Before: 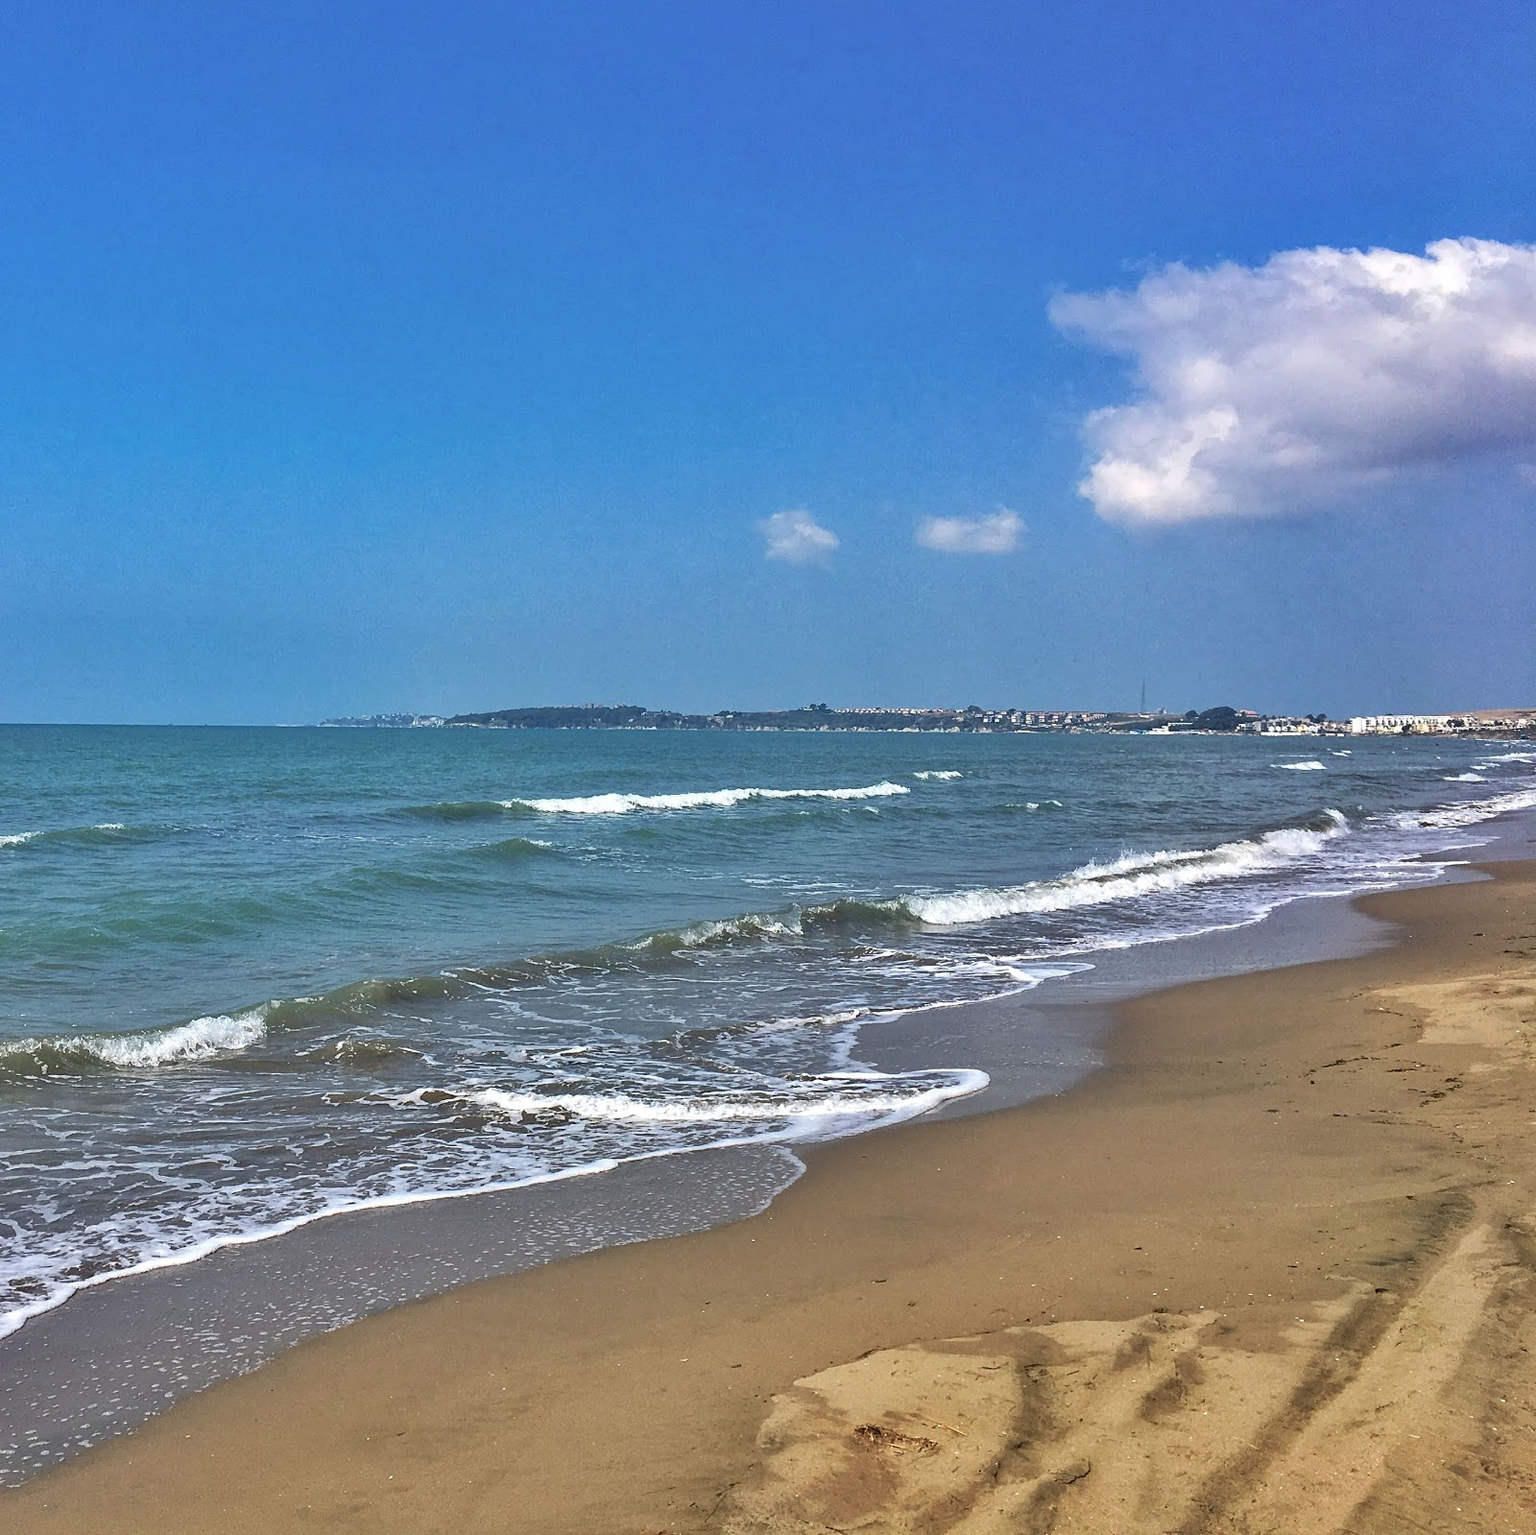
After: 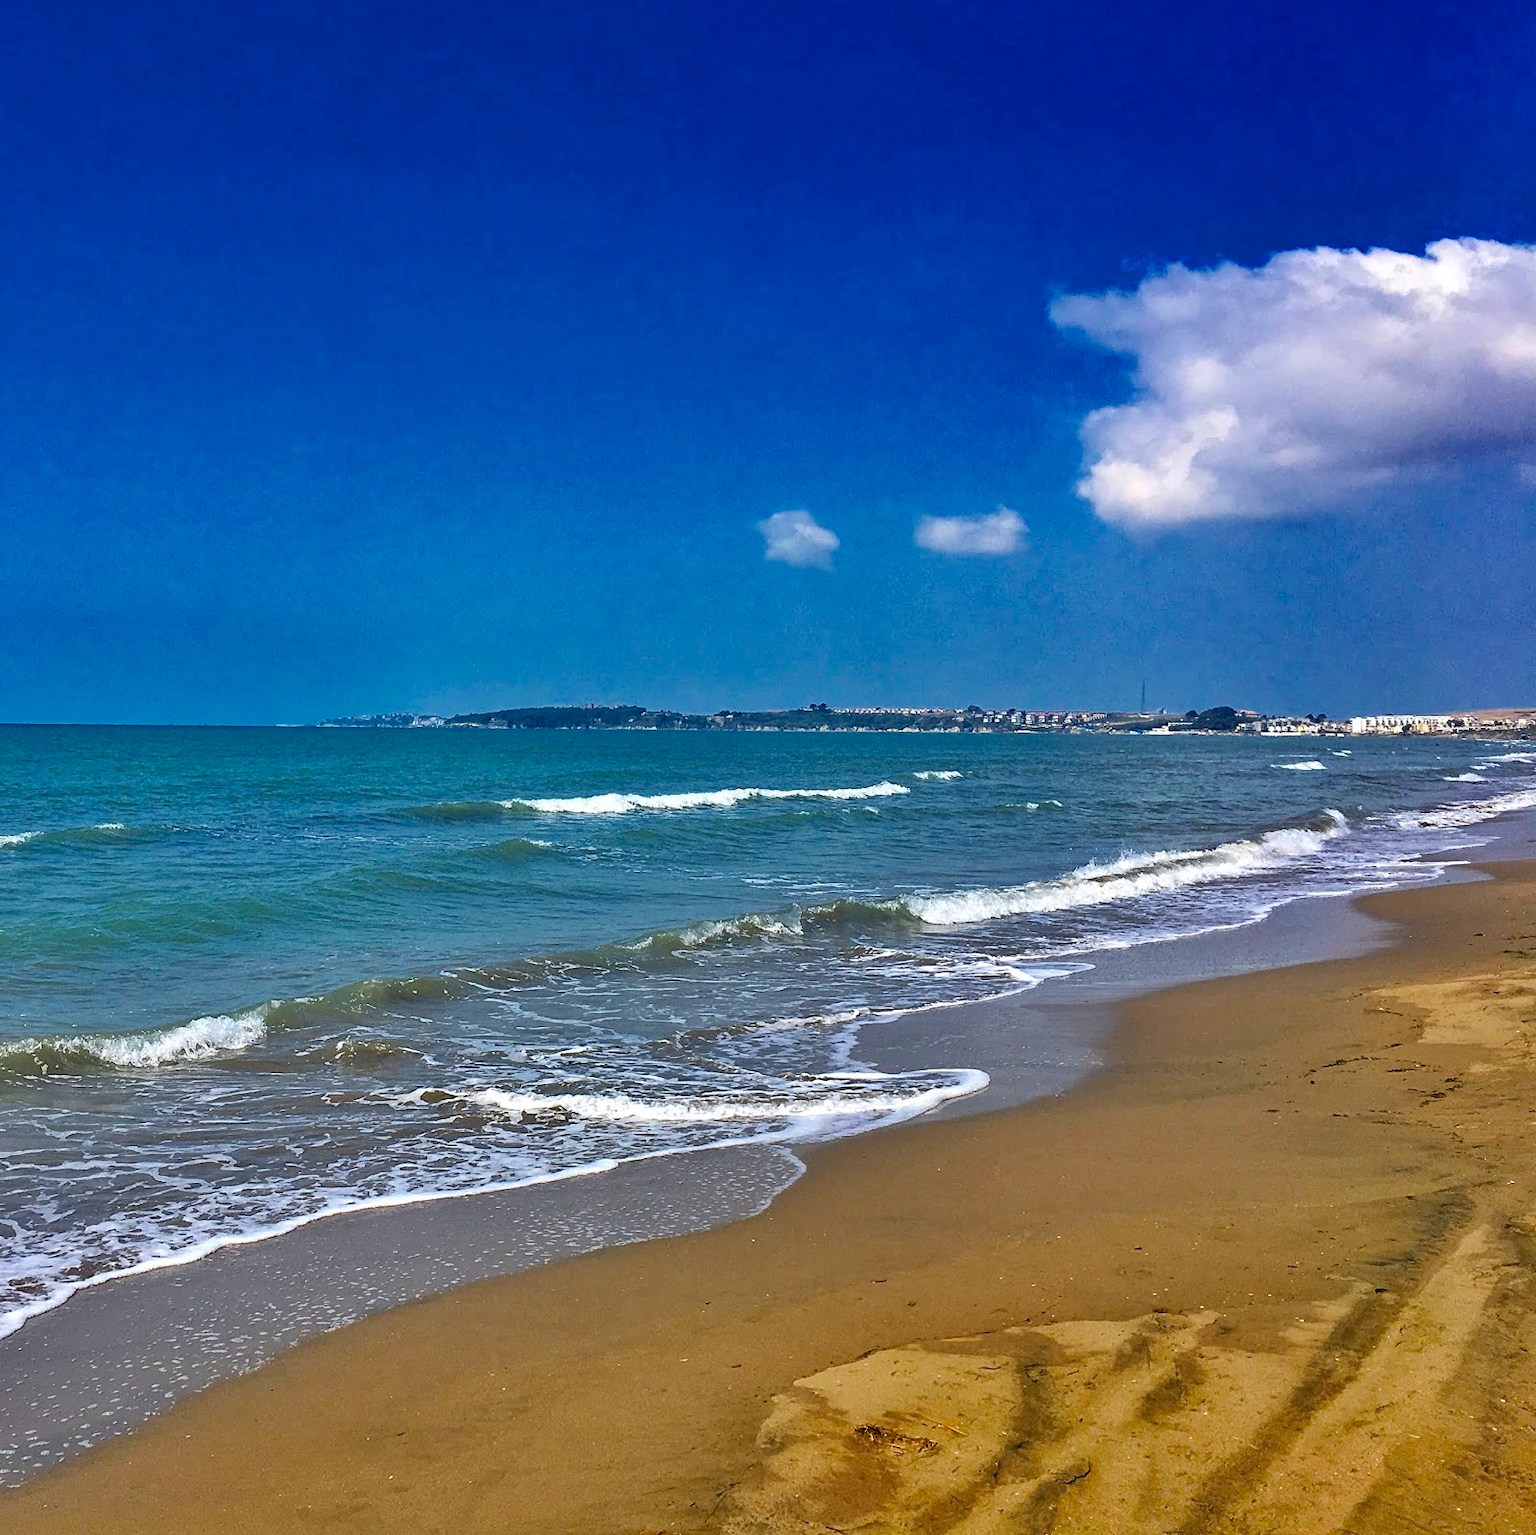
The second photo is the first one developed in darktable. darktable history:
color balance rgb: perceptual saturation grading › global saturation 30.549%, global vibrance 16.359%, saturation formula JzAzBz (2021)
